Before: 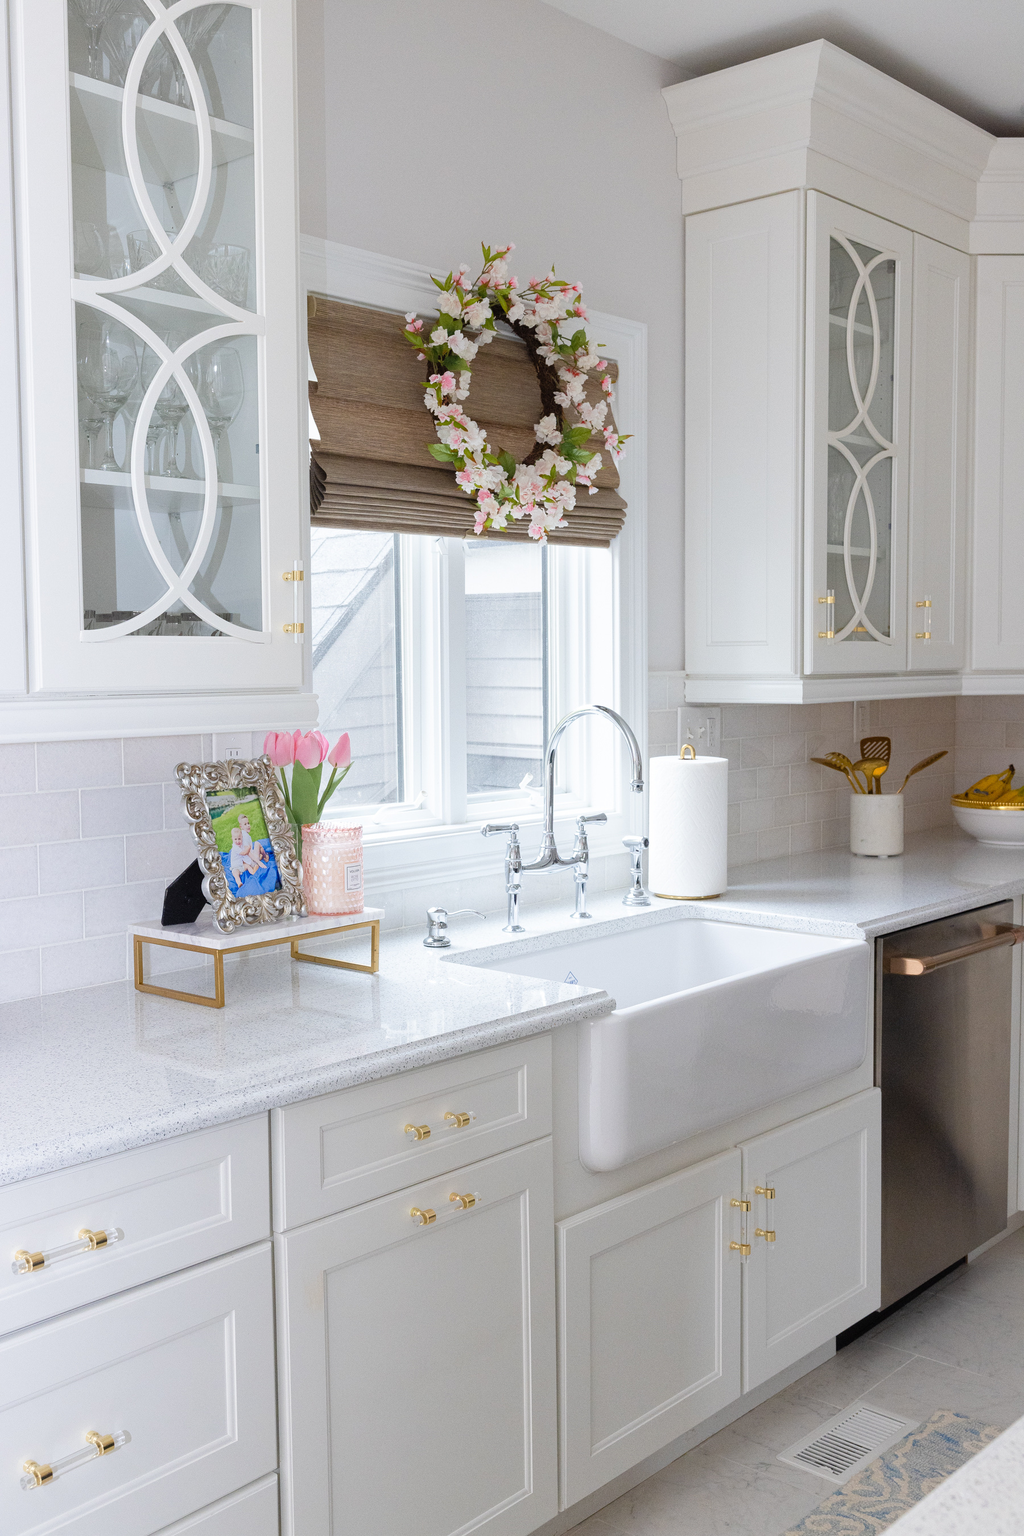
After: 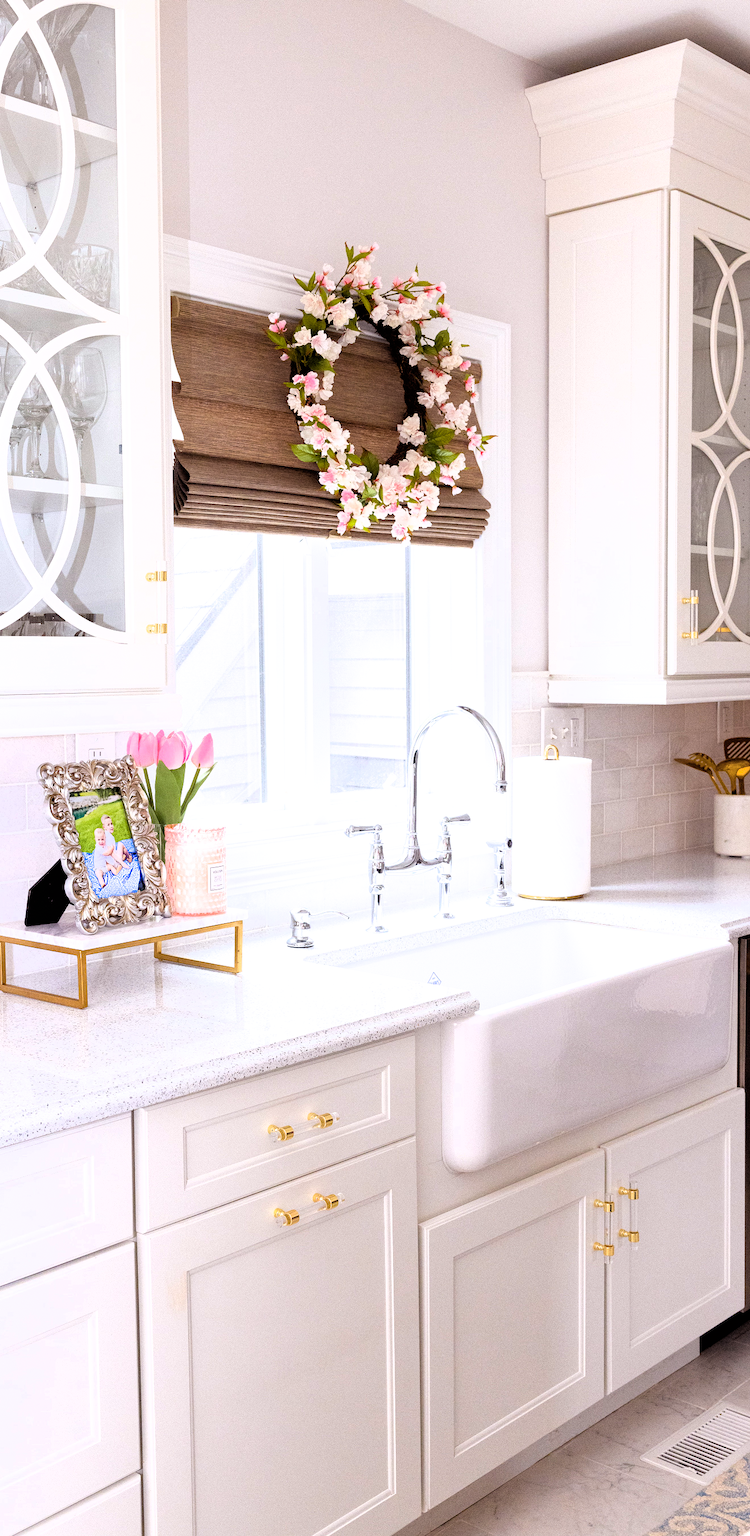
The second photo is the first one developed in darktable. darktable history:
crop: left 13.443%, right 13.31%
rgb levels: mode RGB, independent channels, levels [[0, 0.474, 1], [0, 0.5, 1], [0, 0.5, 1]]
color balance rgb: linear chroma grading › global chroma 15%, perceptual saturation grading › global saturation 30%
filmic rgb: black relative exposure -8.2 EV, white relative exposure 2.2 EV, threshold 3 EV, hardness 7.11, latitude 85.74%, contrast 1.696, highlights saturation mix -4%, shadows ↔ highlights balance -2.69%, color science v5 (2021), contrast in shadows safe, contrast in highlights safe, enable highlight reconstruction true
